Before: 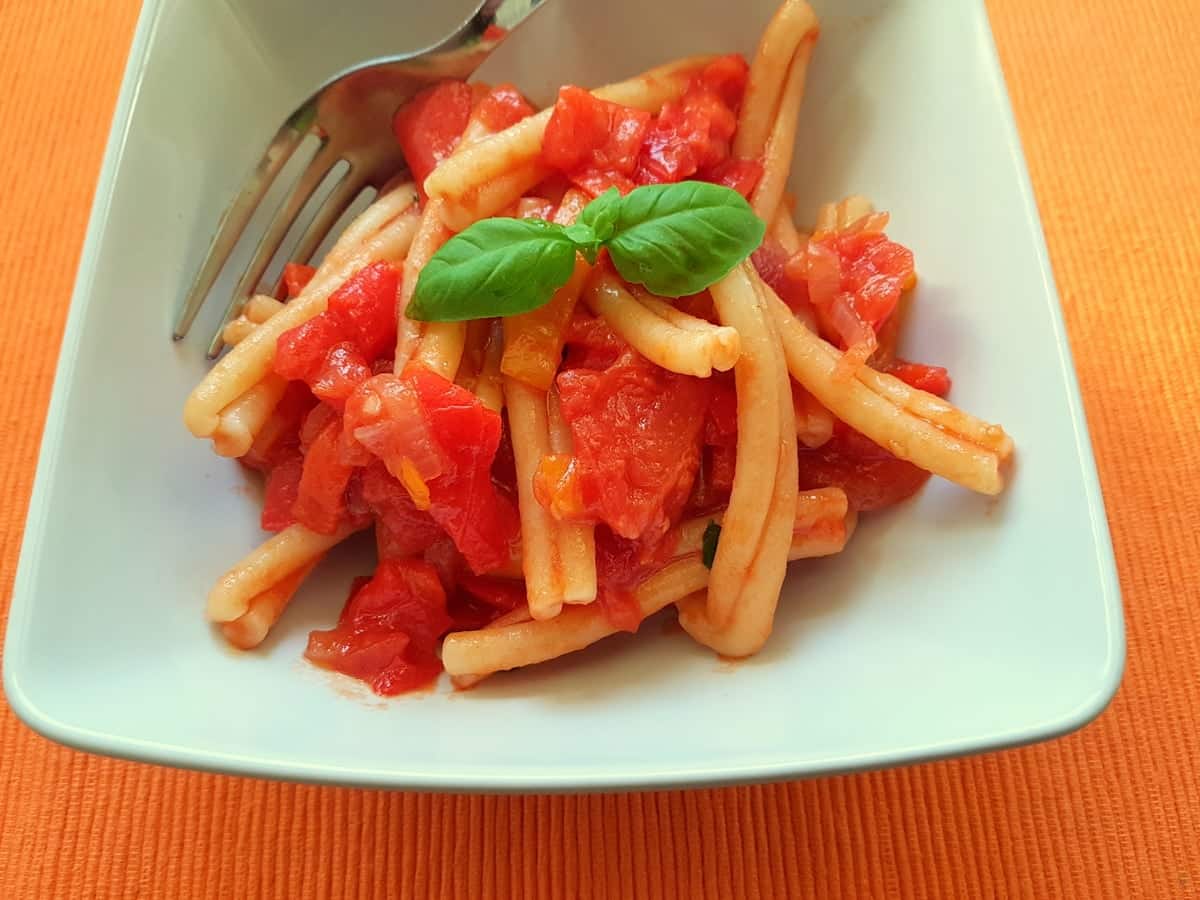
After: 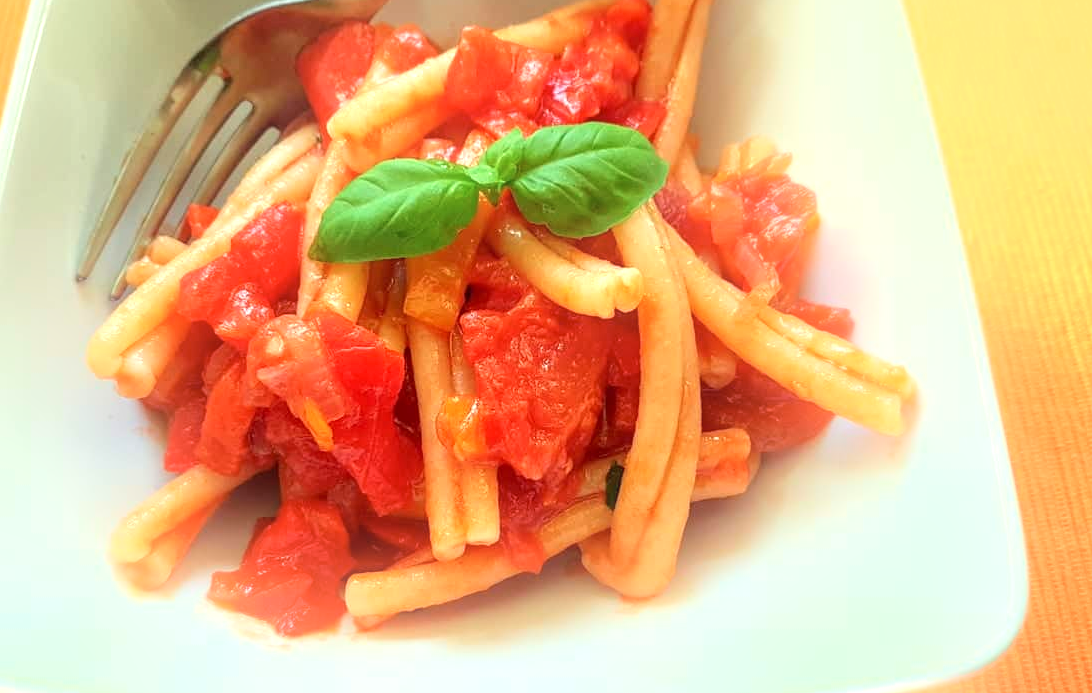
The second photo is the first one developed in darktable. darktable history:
bloom: size 16%, threshold 98%, strength 20%
local contrast: on, module defaults
crop: left 8.155%, top 6.611%, bottom 15.385%
exposure: black level correction 0.001, exposure 0.5 EV, compensate exposure bias true, compensate highlight preservation false
